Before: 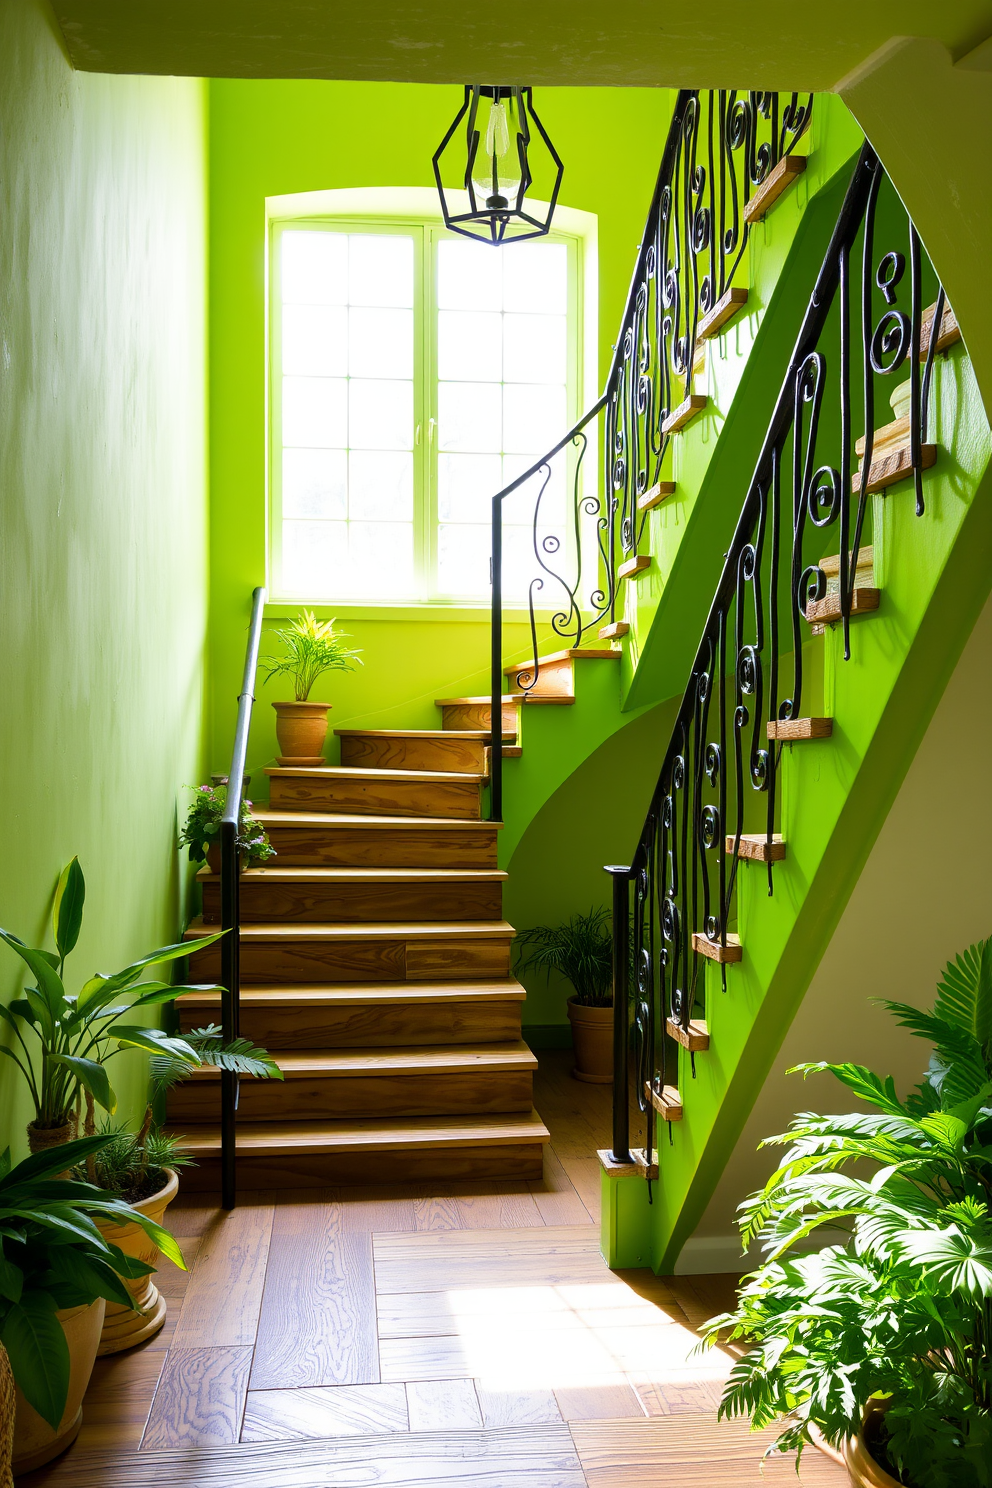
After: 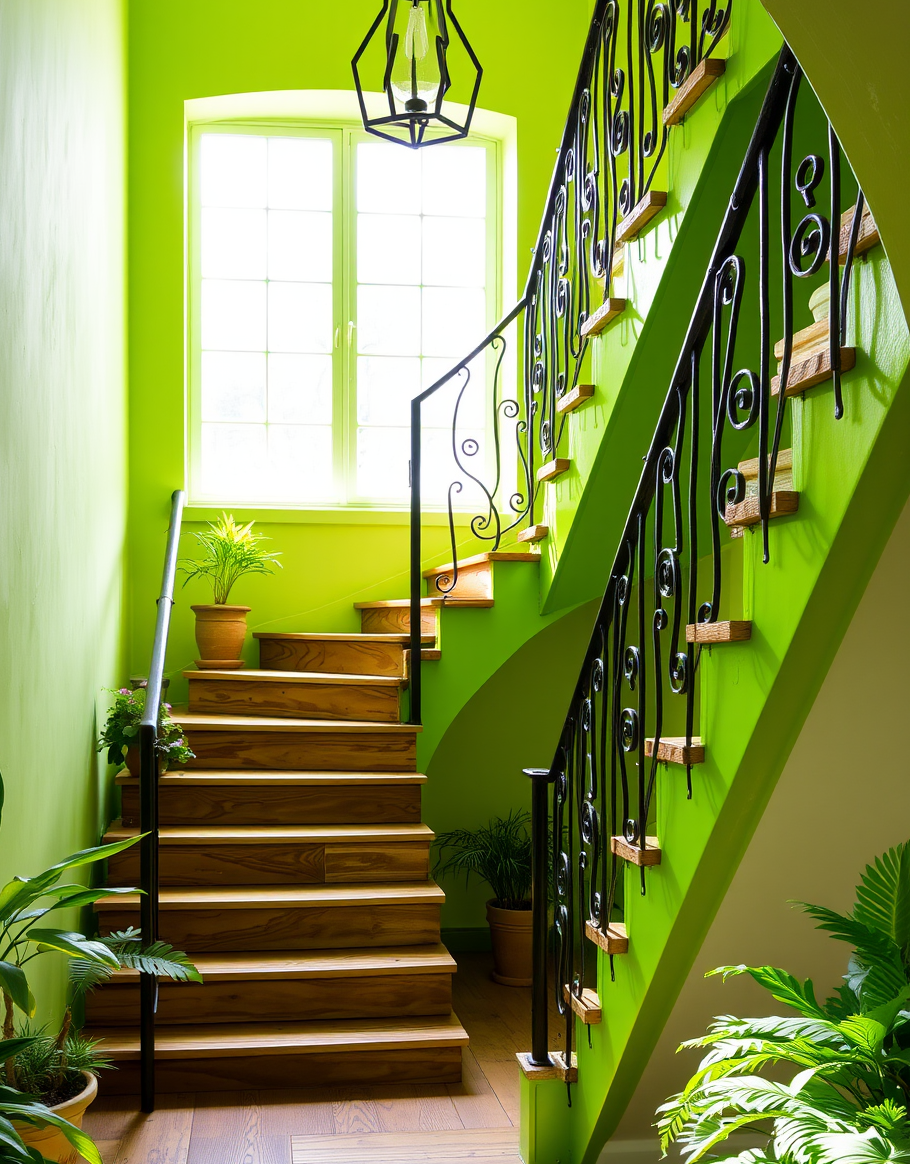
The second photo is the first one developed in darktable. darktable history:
crop: left 8.23%, top 6.554%, bottom 15.203%
